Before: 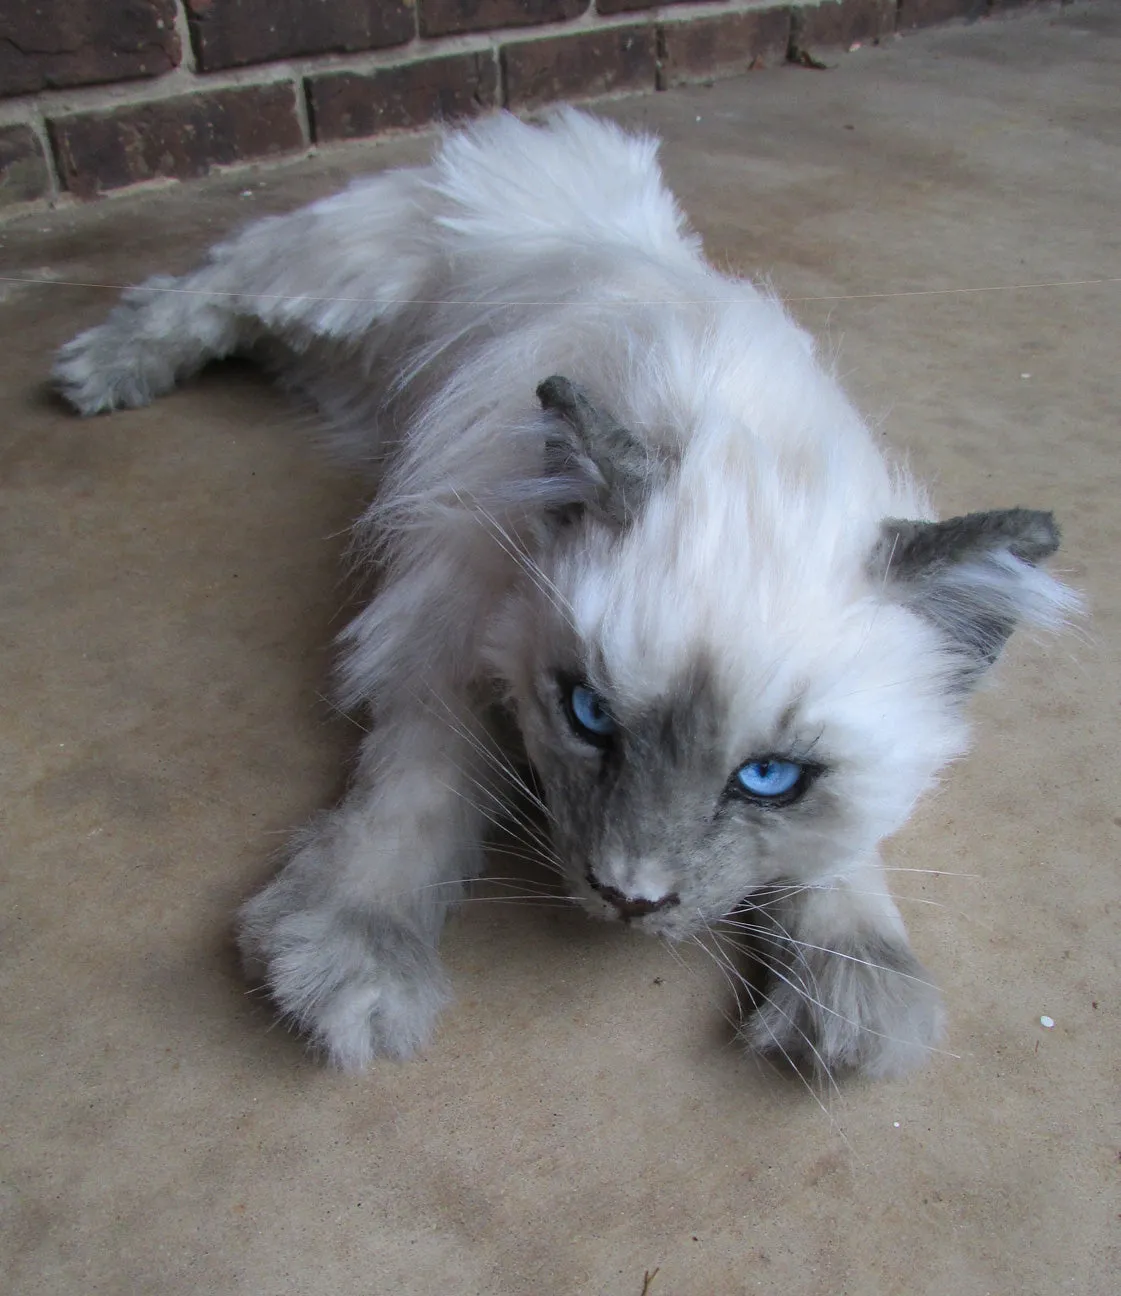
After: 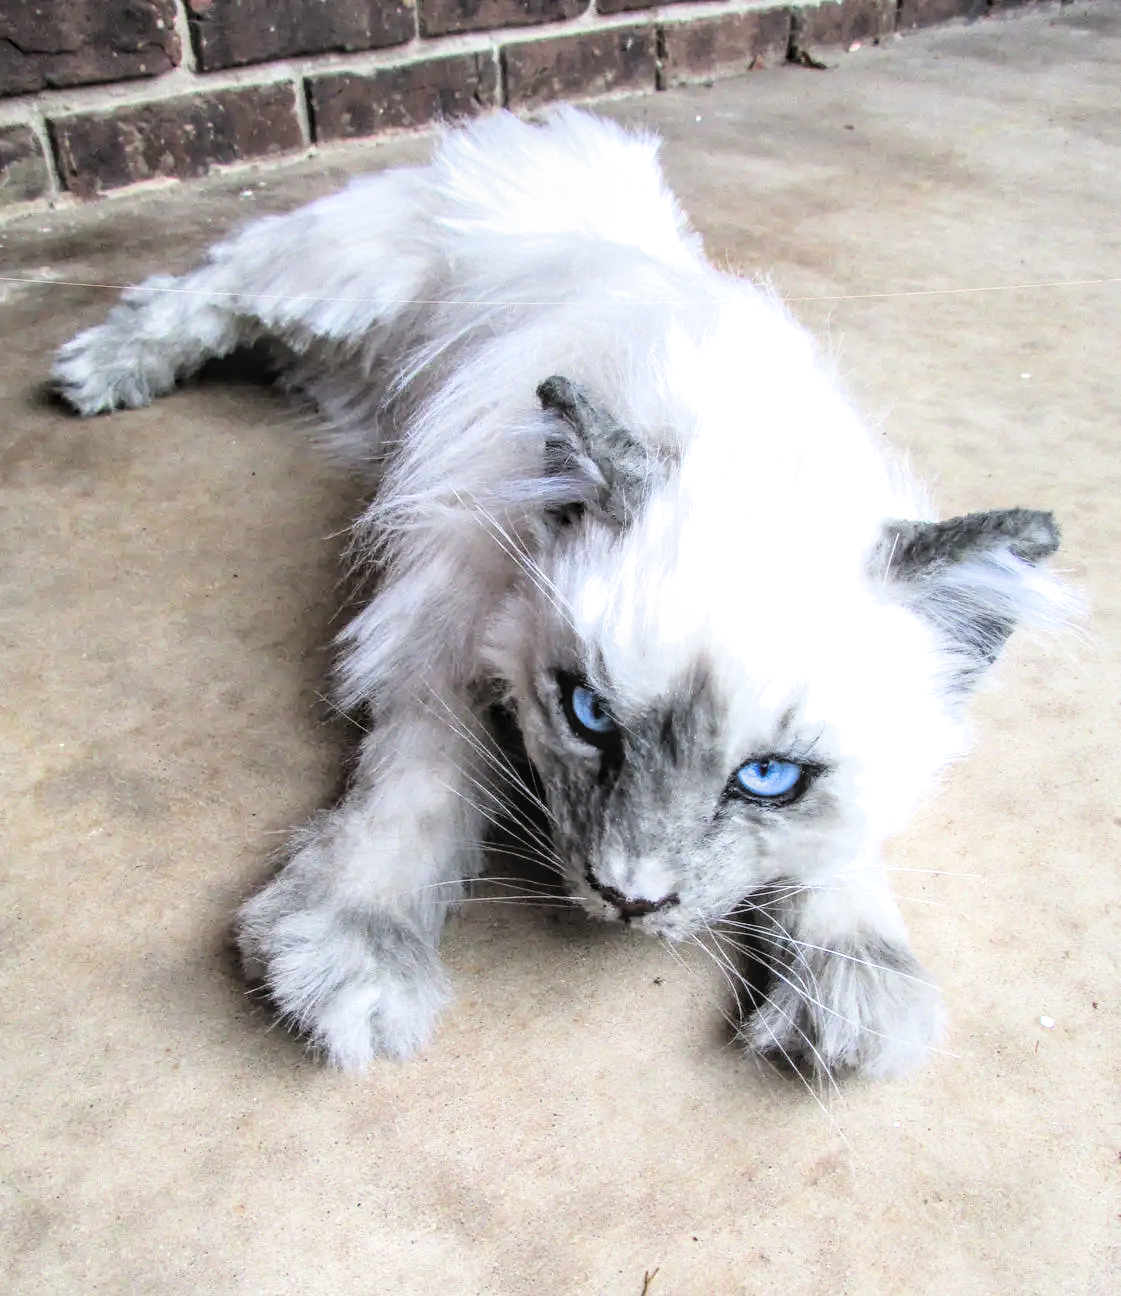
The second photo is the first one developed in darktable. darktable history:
exposure: black level correction 0, exposure 1.45 EV, compensate exposure bias true, compensate highlight preservation false
local contrast: highlights 0%, shadows 0%, detail 133%
filmic rgb: black relative exposure -4 EV, white relative exposure 3 EV, hardness 3.02, contrast 1.5
